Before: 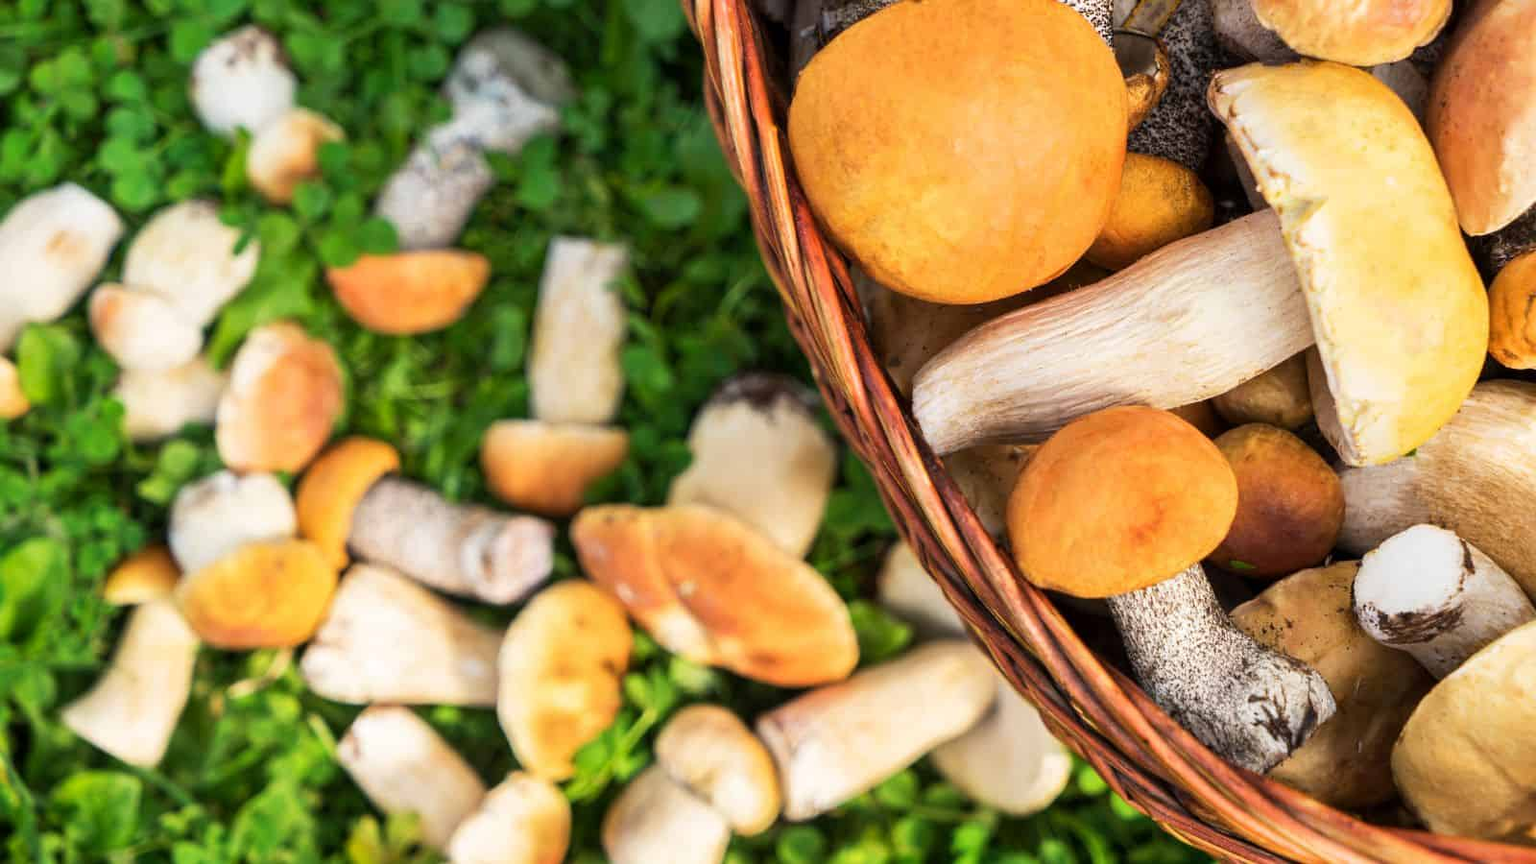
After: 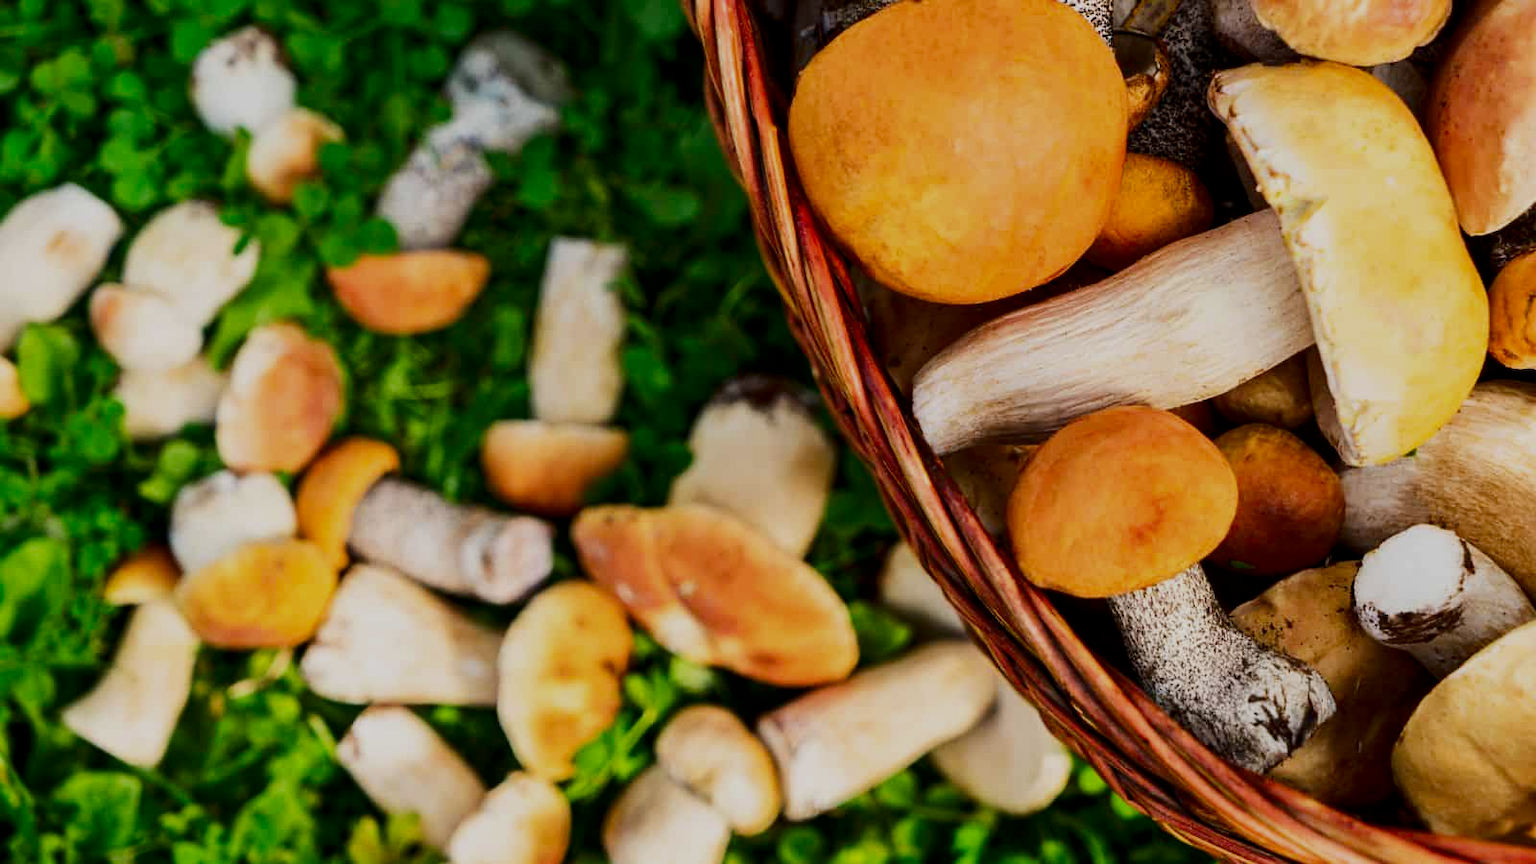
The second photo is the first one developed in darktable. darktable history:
filmic rgb: hardness 4.17
contrast brightness saturation: contrast 0.13, brightness -0.24, saturation 0.14
